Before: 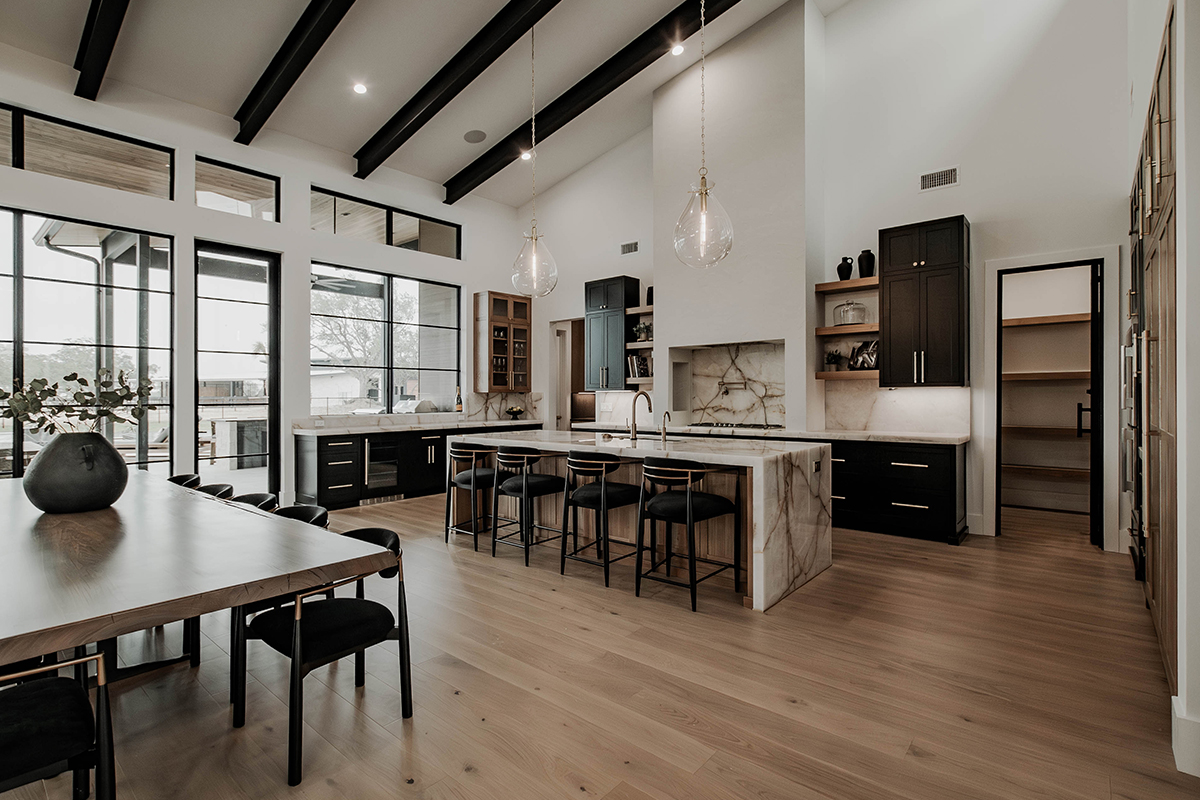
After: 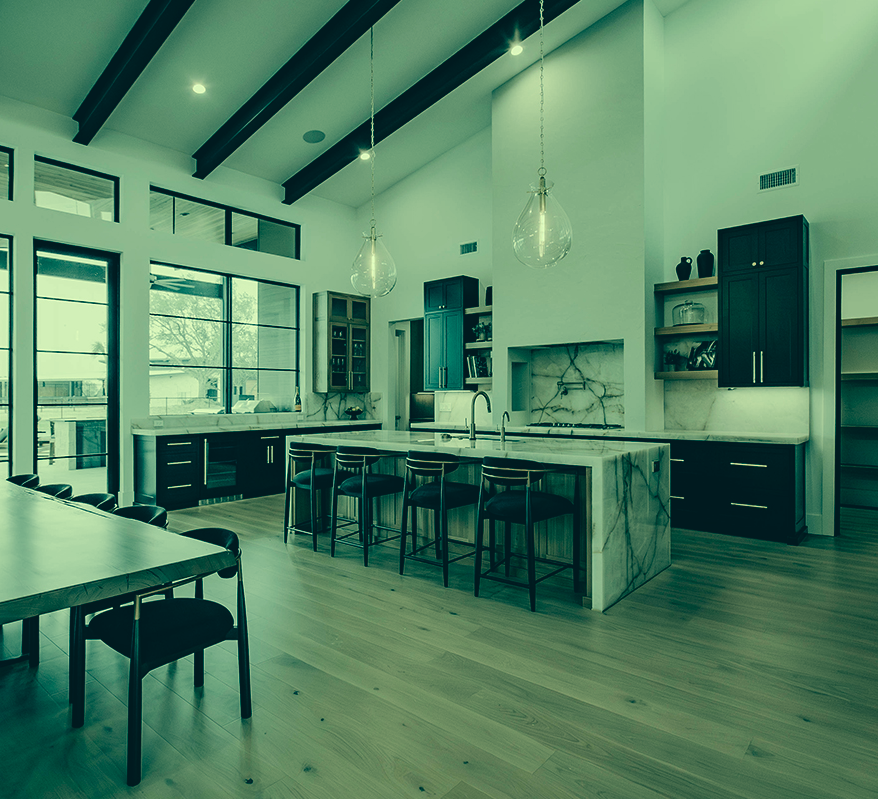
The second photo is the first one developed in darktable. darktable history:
color contrast: blue-yellow contrast 0.7
crop: left 13.443%, right 13.31%
color correction: highlights a* -15.58, highlights b* 40, shadows a* -40, shadows b* -26.18
color balance rgb: global vibrance 20%
